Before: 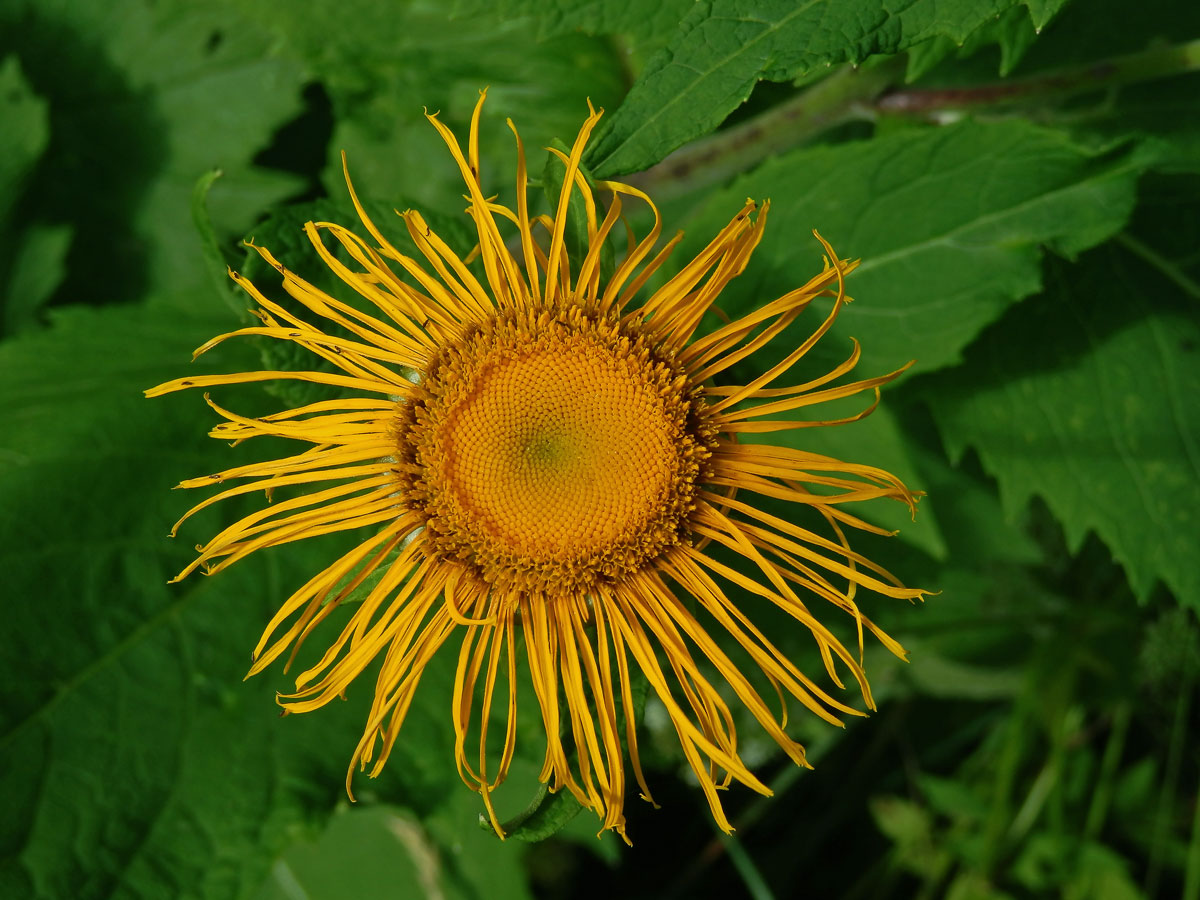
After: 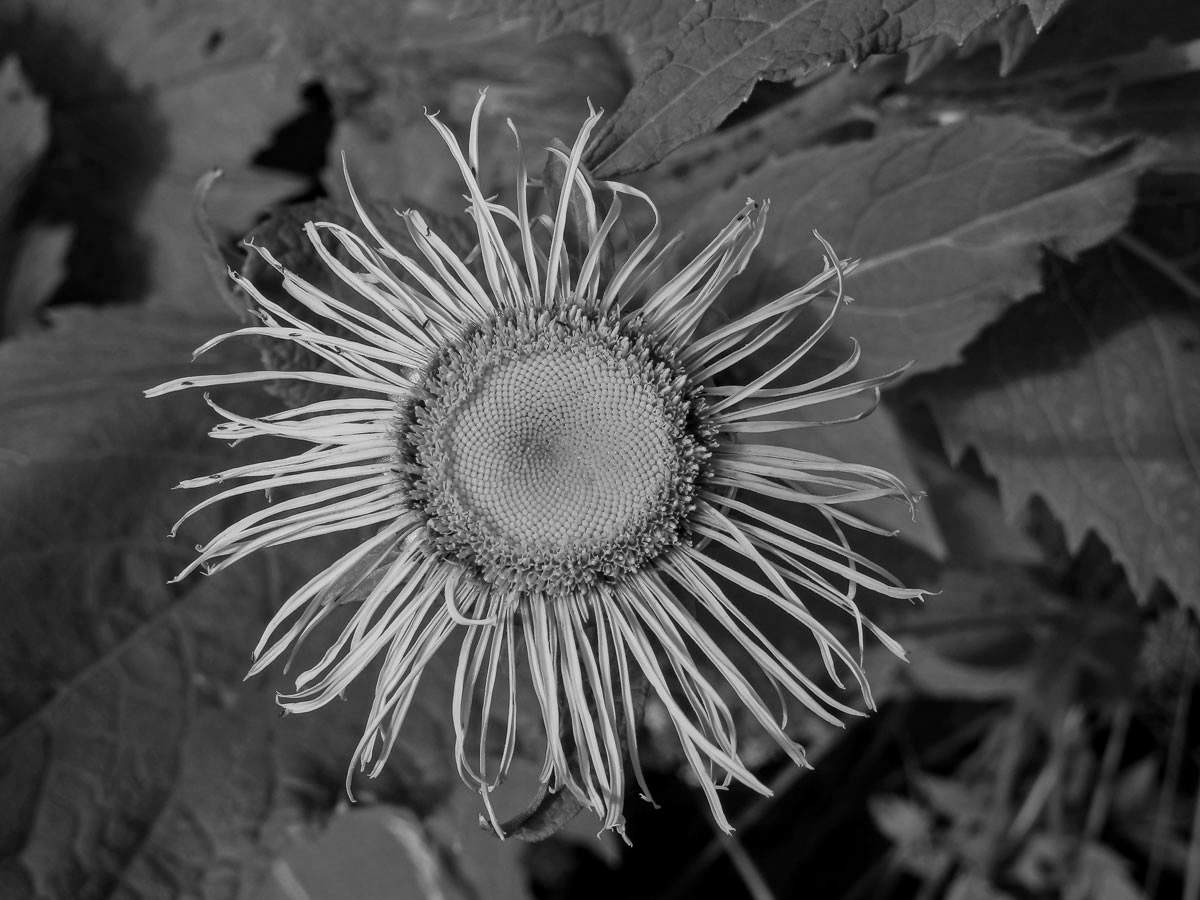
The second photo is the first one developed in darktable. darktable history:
local contrast: on, module defaults
monochrome: a 32, b 64, size 2.3
contrast brightness saturation: contrast 0.08, saturation 0.02
rotate and perspective: automatic cropping original format, crop left 0, crop top 0
